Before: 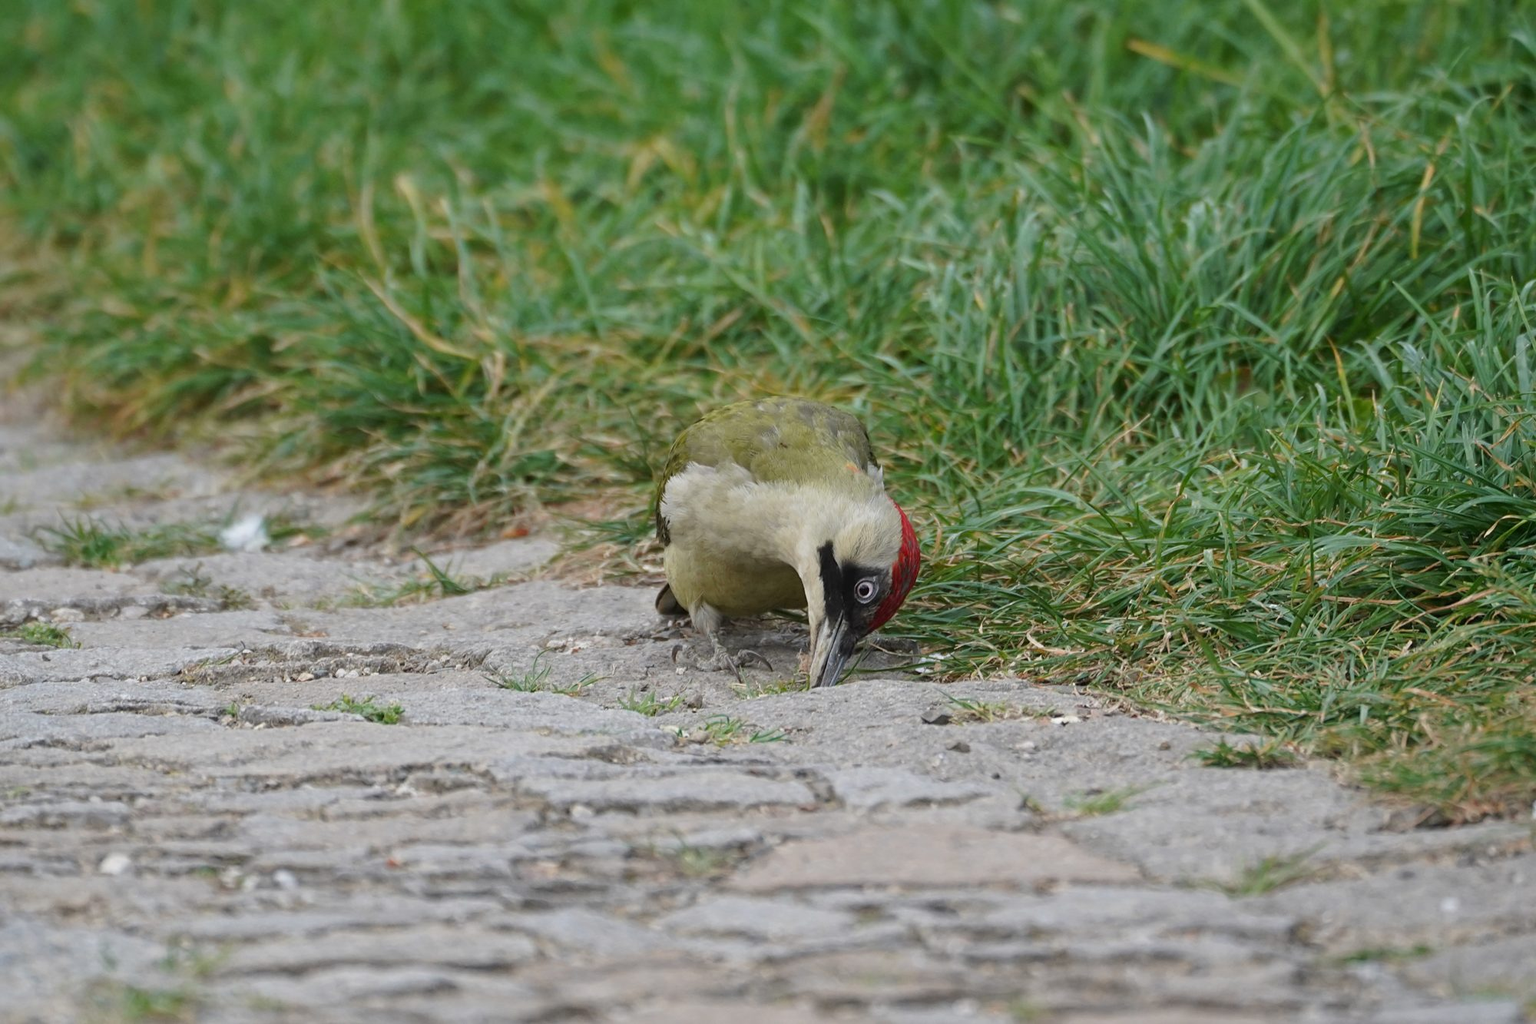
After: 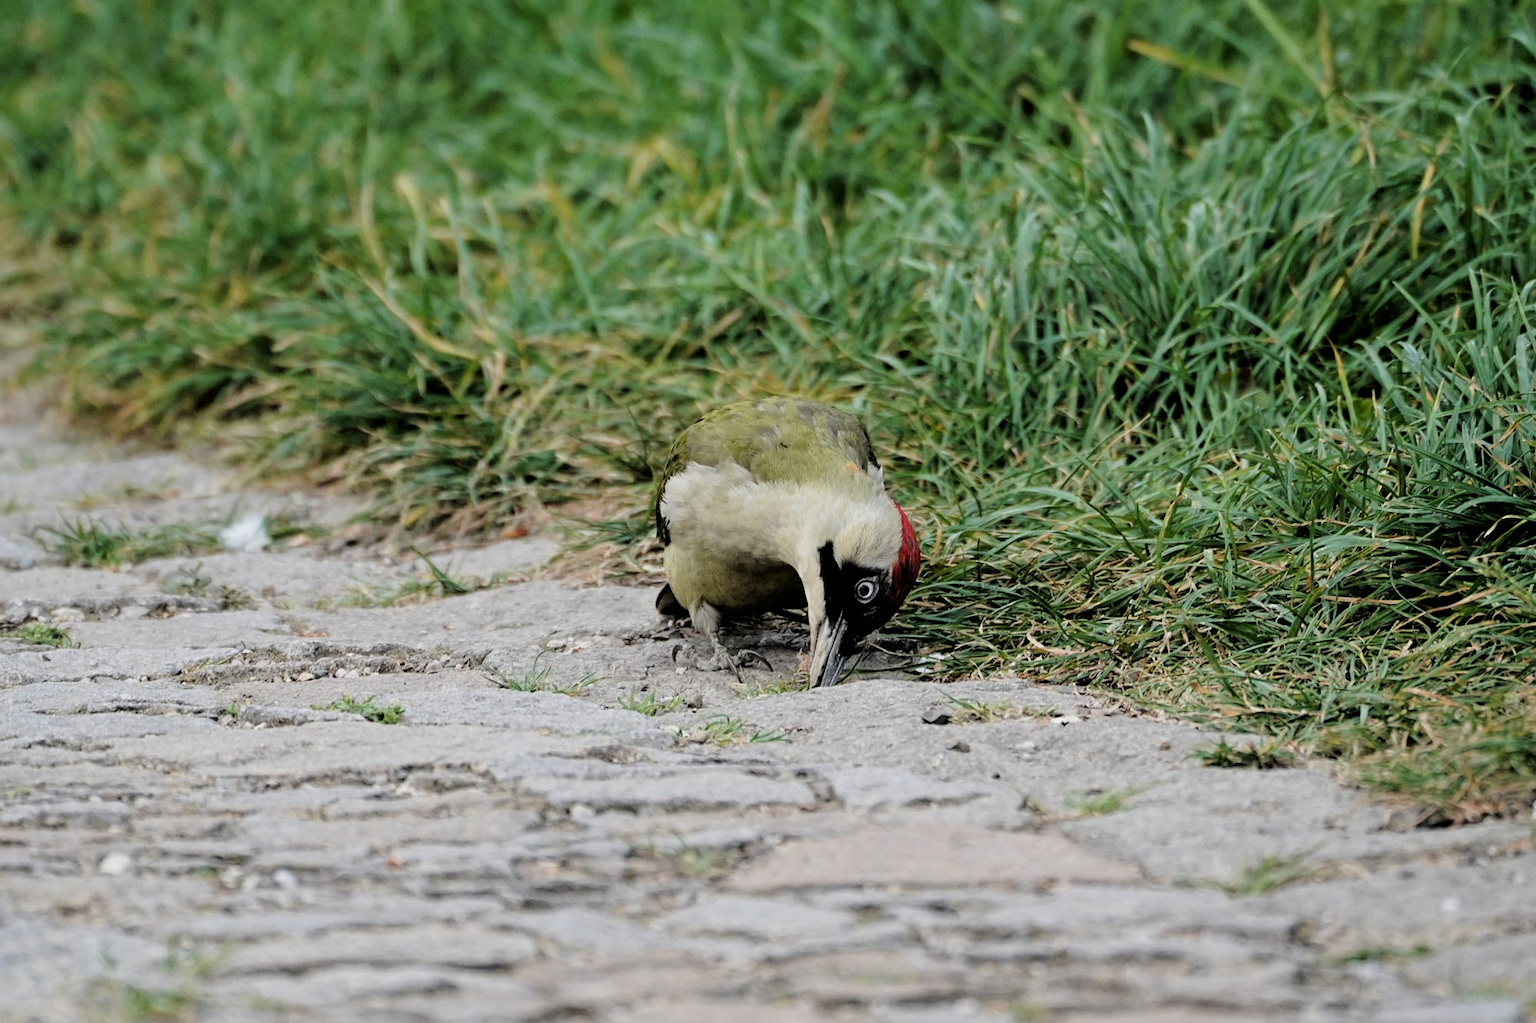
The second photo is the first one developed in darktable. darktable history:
tone equalizer: -8 EV -0.417 EV, -7 EV -0.389 EV, -6 EV -0.333 EV, -5 EV -0.222 EV, -3 EV 0.222 EV, -2 EV 0.333 EV, -1 EV 0.389 EV, +0 EV 0.417 EV, edges refinement/feathering 500, mask exposure compensation -1.57 EV, preserve details no
filmic rgb: black relative exposure -3.31 EV, white relative exposure 3.45 EV, hardness 2.36, contrast 1.103
